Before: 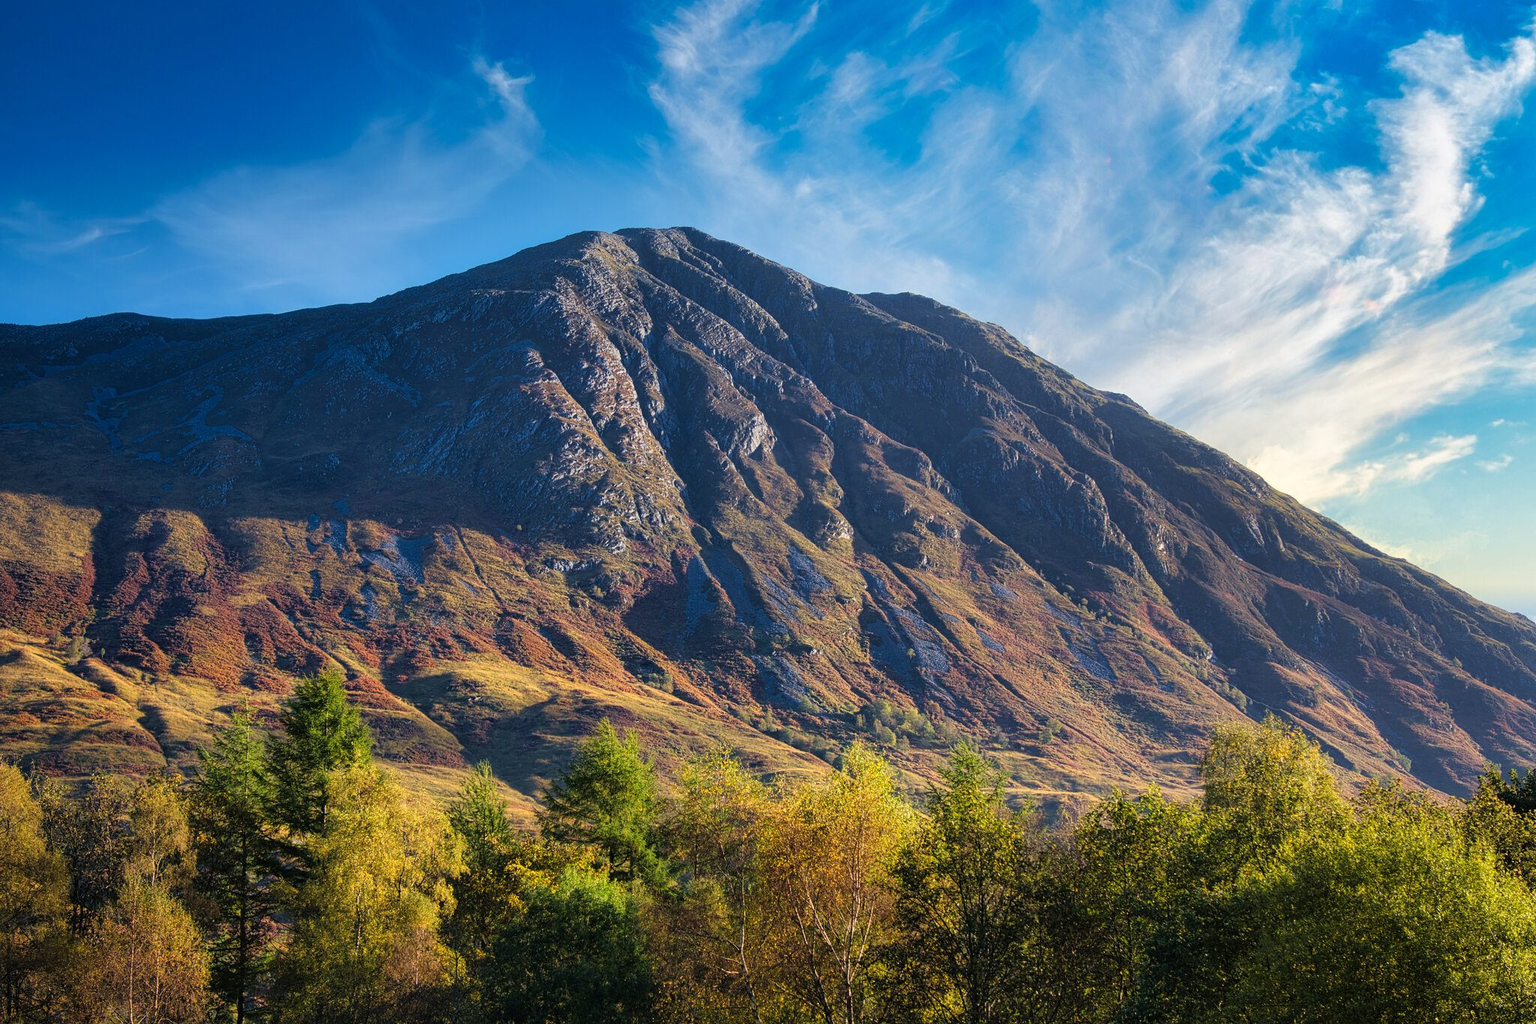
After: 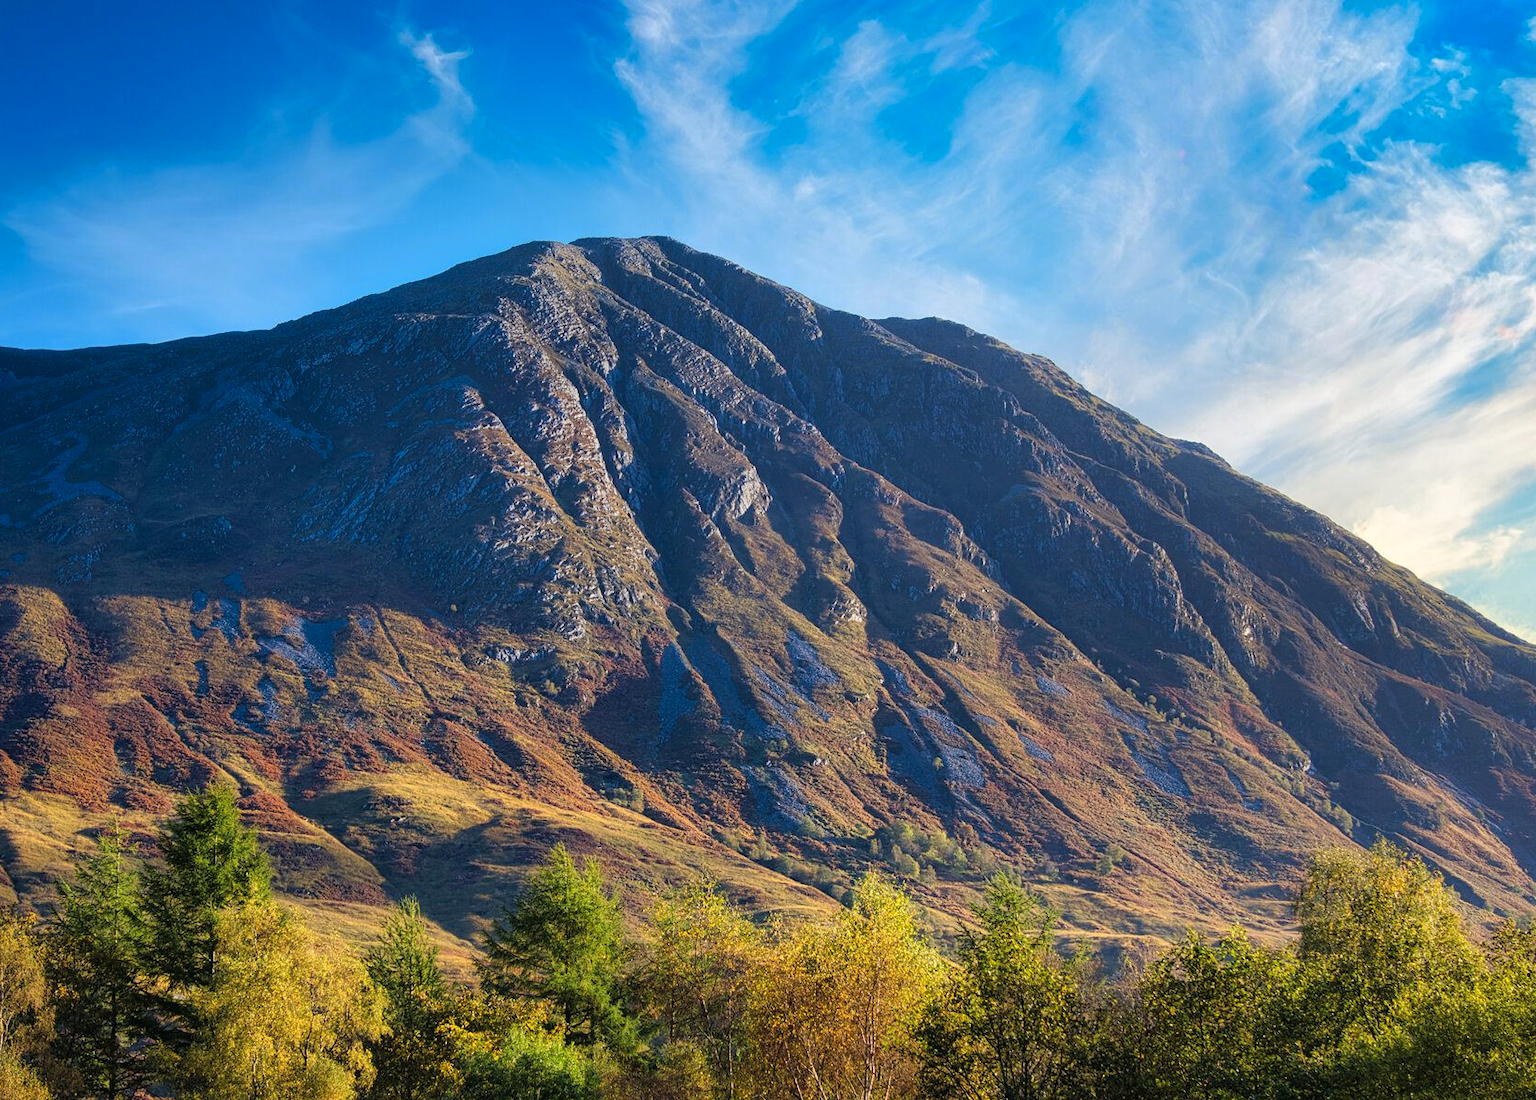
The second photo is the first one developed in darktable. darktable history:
color zones: curves: ch0 [(0.068, 0.464) (0.25, 0.5) (0.48, 0.508) (0.75, 0.536) (0.886, 0.476) (0.967, 0.456)]; ch1 [(0.066, 0.456) (0.25, 0.5) (0.616, 0.508) (0.746, 0.56) (0.934, 0.444)], mix 31.01%
crop: left 9.931%, top 3.583%, right 9.155%, bottom 9.499%
